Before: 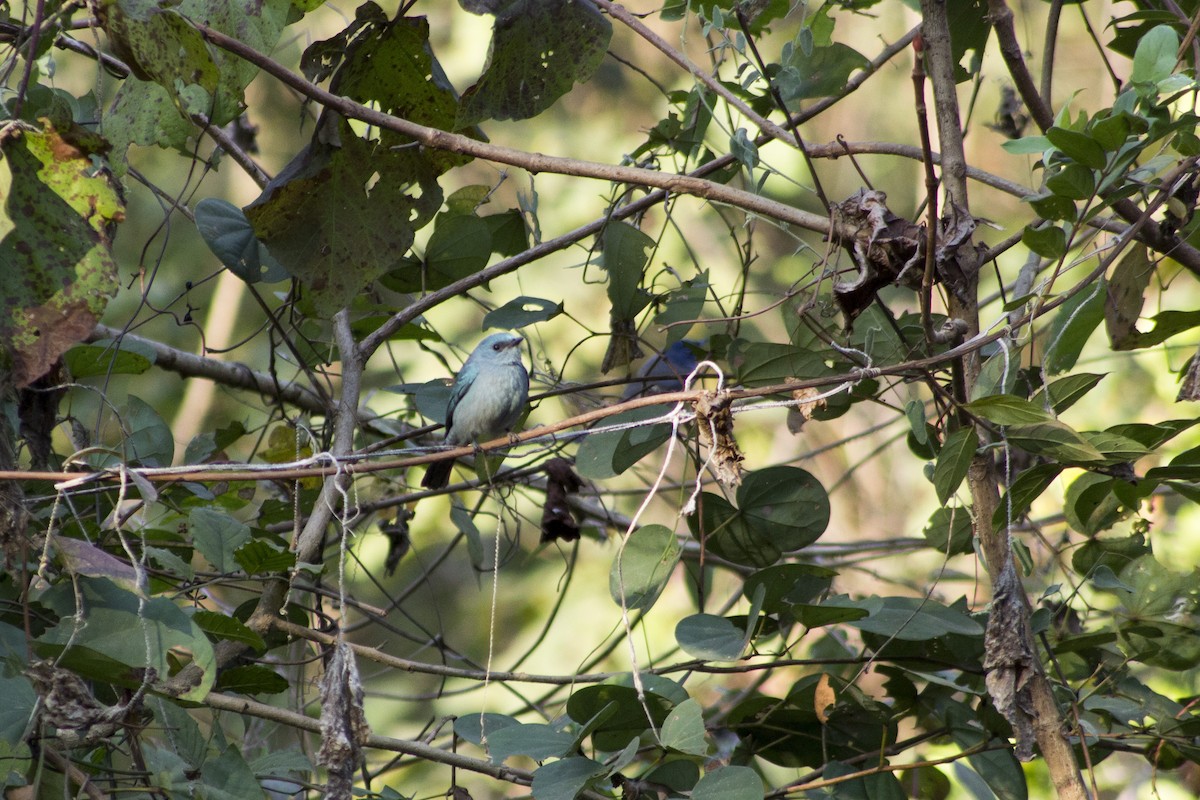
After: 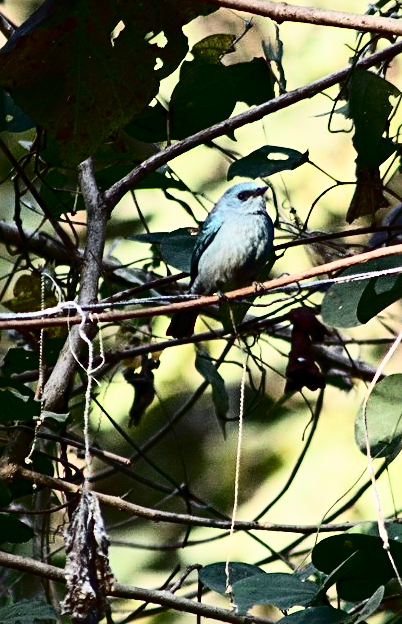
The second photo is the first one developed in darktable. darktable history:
sharpen: radius 3.076
crop and rotate: left 21.309%, top 18.936%, right 45.16%, bottom 2.976%
exposure: exposure -0.184 EV, compensate highlight preservation false
tone curve: curves: ch0 [(0, 0) (0.003, 0.01) (0.011, 0.01) (0.025, 0.011) (0.044, 0.014) (0.069, 0.018) (0.1, 0.022) (0.136, 0.026) (0.177, 0.035) (0.224, 0.051) (0.277, 0.085) (0.335, 0.158) (0.399, 0.299) (0.468, 0.457) (0.543, 0.634) (0.623, 0.801) (0.709, 0.904) (0.801, 0.963) (0.898, 0.986) (1, 1)], color space Lab, independent channels
